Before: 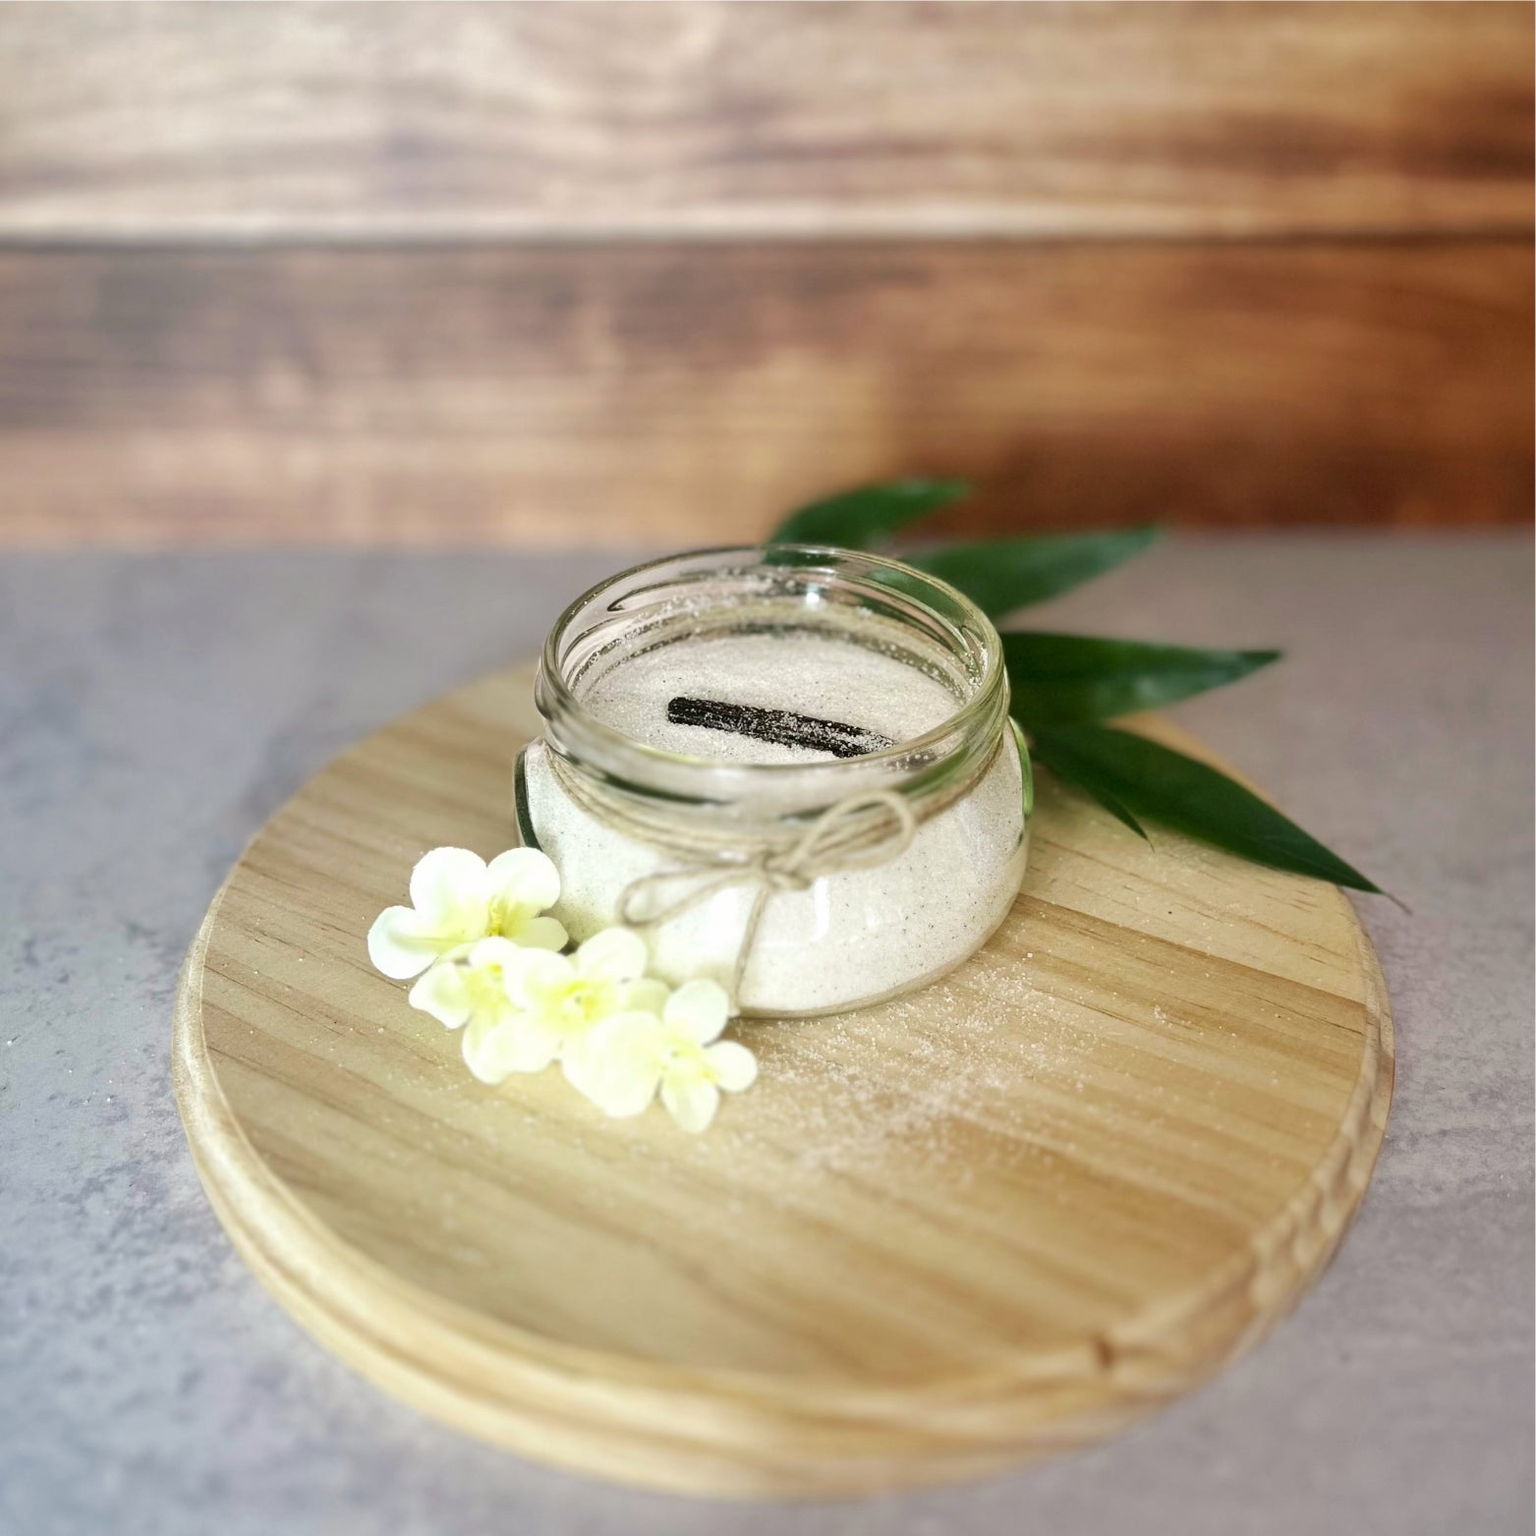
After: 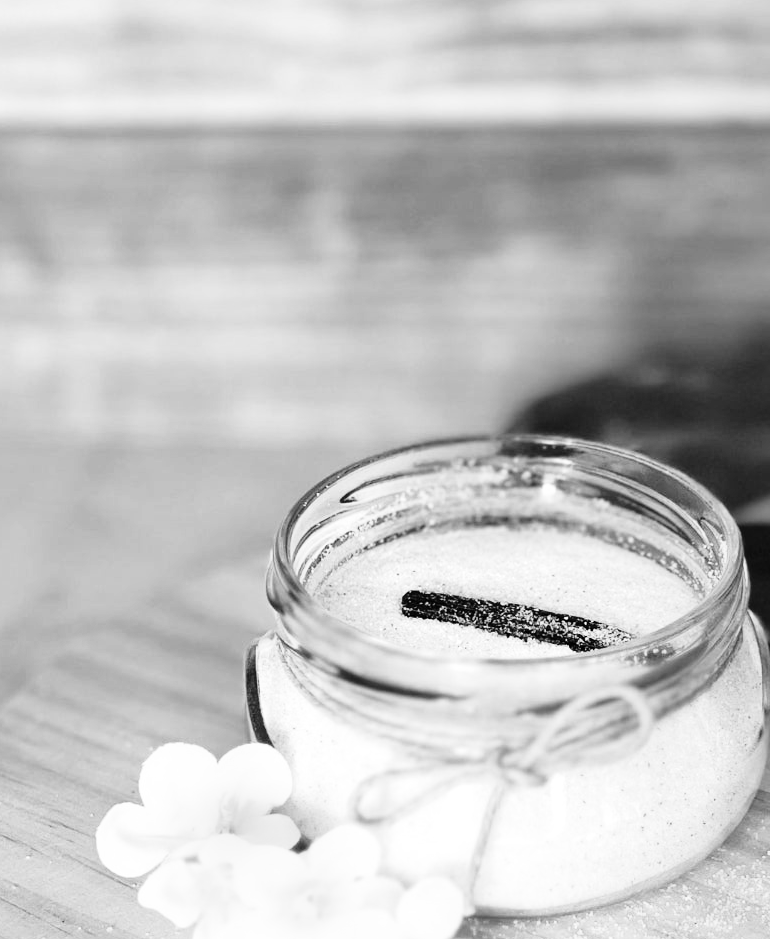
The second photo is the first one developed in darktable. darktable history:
crop: left 17.835%, top 7.675%, right 32.881%, bottom 32.213%
color balance rgb: linear chroma grading › global chroma 15%, perceptual saturation grading › global saturation 30%
color correction: highlights a* 1.59, highlights b* -1.7, saturation 2.48
local contrast: mode bilateral grid, contrast 10, coarseness 25, detail 115%, midtone range 0.2
base curve: curves: ch0 [(0, 0) (0.028, 0.03) (0.121, 0.232) (0.46, 0.748) (0.859, 0.968) (1, 1)], preserve colors none
monochrome: size 3.1
contrast brightness saturation: contrast 0.07, brightness -0.13, saturation 0.06
